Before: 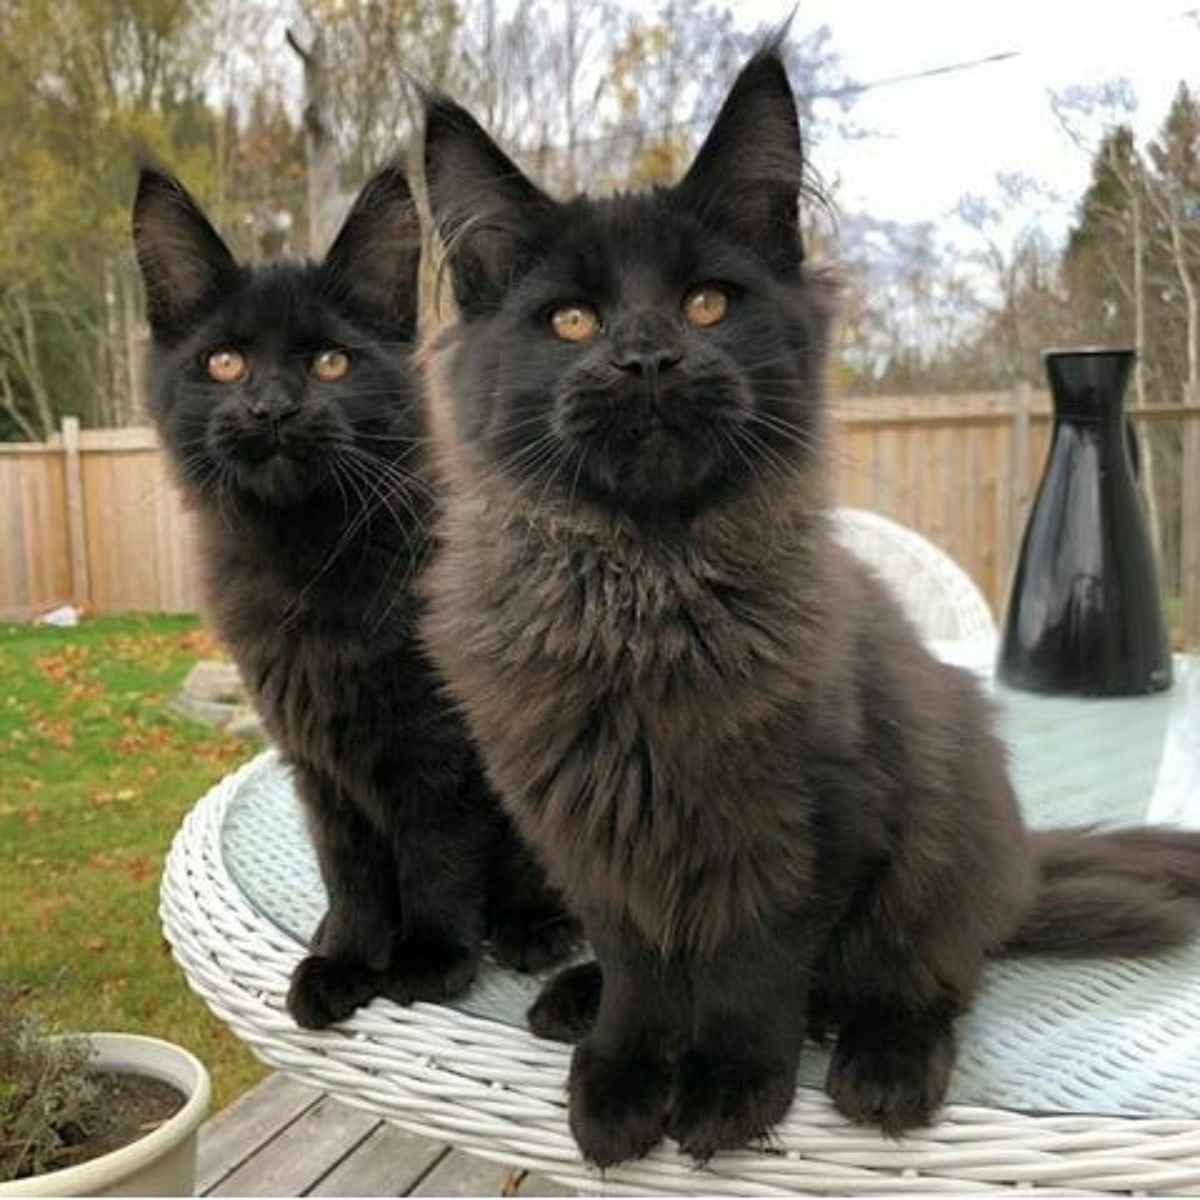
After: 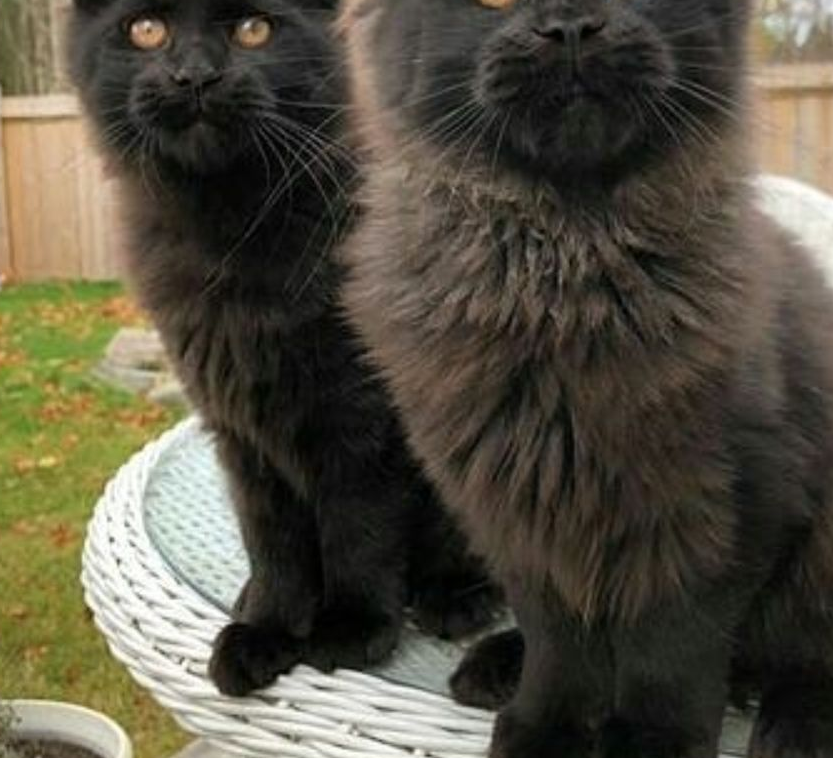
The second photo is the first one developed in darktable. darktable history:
crop: left 6.551%, top 27.823%, right 23.958%, bottom 8.991%
